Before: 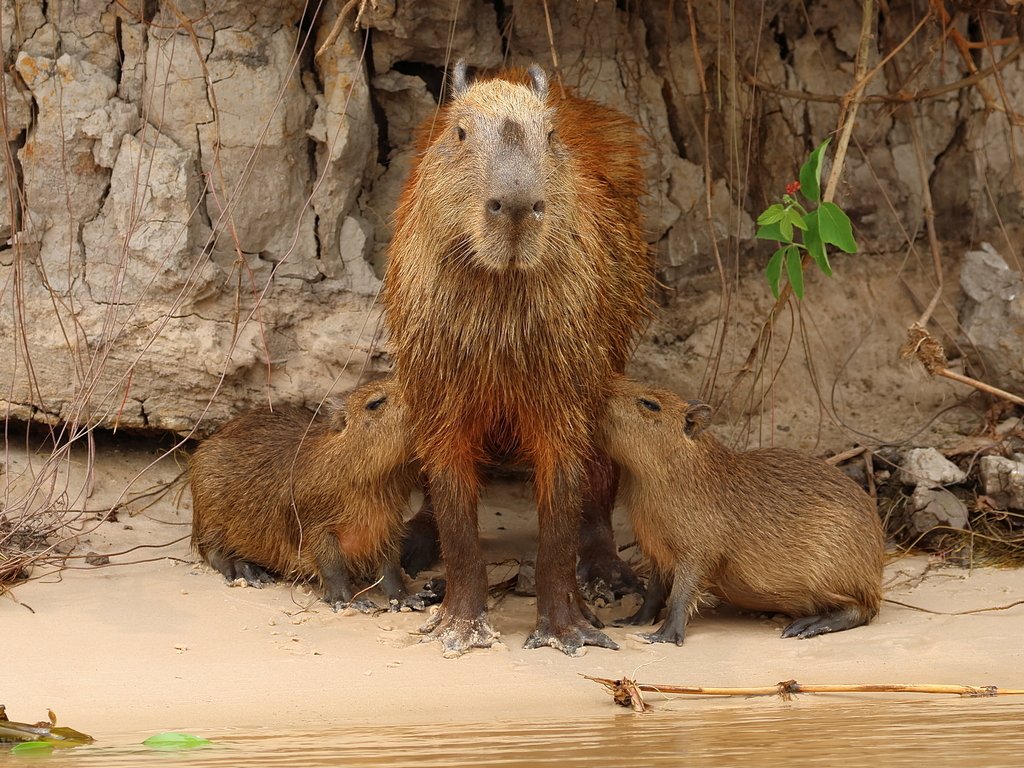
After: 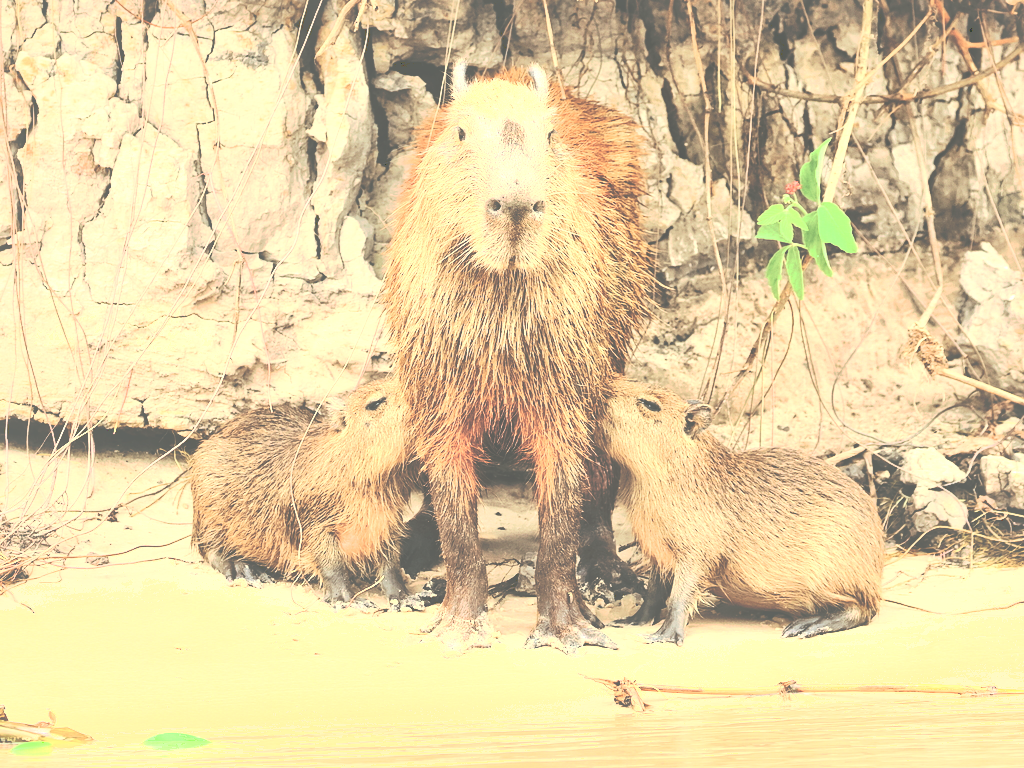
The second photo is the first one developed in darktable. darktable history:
exposure: black level correction 0, exposure 1.1 EV, compensate exposure bias true, compensate highlight preservation false
base curve: curves: ch0 [(0, 0) (0.666, 0.806) (1, 1)]
tone curve: curves: ch0 [(0, 0) (0.003, 0.453) (0.011, 0.457) (0.025, 0.457) (0.044, 0.463) (0.069, 0.464) (0.1, 0.471) (0.136, 0.475) (0.177, 0.481) (0.224, 0.486) (0.277, 0.496) (0.335, 0.515) (0.399, 0.544) (0.468, 0.577) (0.543, 0.621) (0.623, 0.67) (0.709, 0.73) (0.801, 0.788) (0.898, 0.848) (1, 1)], preserve colors none
color correction: highlights a* -4.73, highlights b* 5.06, saturation 0.97
rgb curve: curves: ch0 [(0, 0) (0.21, 0.15) (0.24, 0.21) (0.5, 0.75) (0.75, 0.96) (0.89, 0.99) (1, 1)]; ch1 [(0, 0.02) (0.21, 0.13) (0.25, 0.2) (0.5, 0.67) (0.75, 0.9) (0.89, 0.97) (1, 1)]; ch2 [(0, 0.02) (0.21, 0.13) (0.25, 0.2) (0.5, 0.67) (0.75, 0.9) (0.89, 0.97) (1, 1)], compensate middle gray true
tone equalizer: -8 EV 0.25 EV, -7 EV 0.417 EV, -6 EV 0.417 EV, -5 EV 0.25 EV, -3 EV -0.25 EV, -2 EV -0.417 EV, -1 EV -0.417 EV, +0 EV -0.25 EV, edges refinement/feathering 500, mask exposure compensation -1.57 EV, preserve details guided filter
local contrast: mode bilateral grid, contrast 20, coarseness 50, detail 179%, midtone range 0.2
shadows and highlights: shadows 0, highlights 40
